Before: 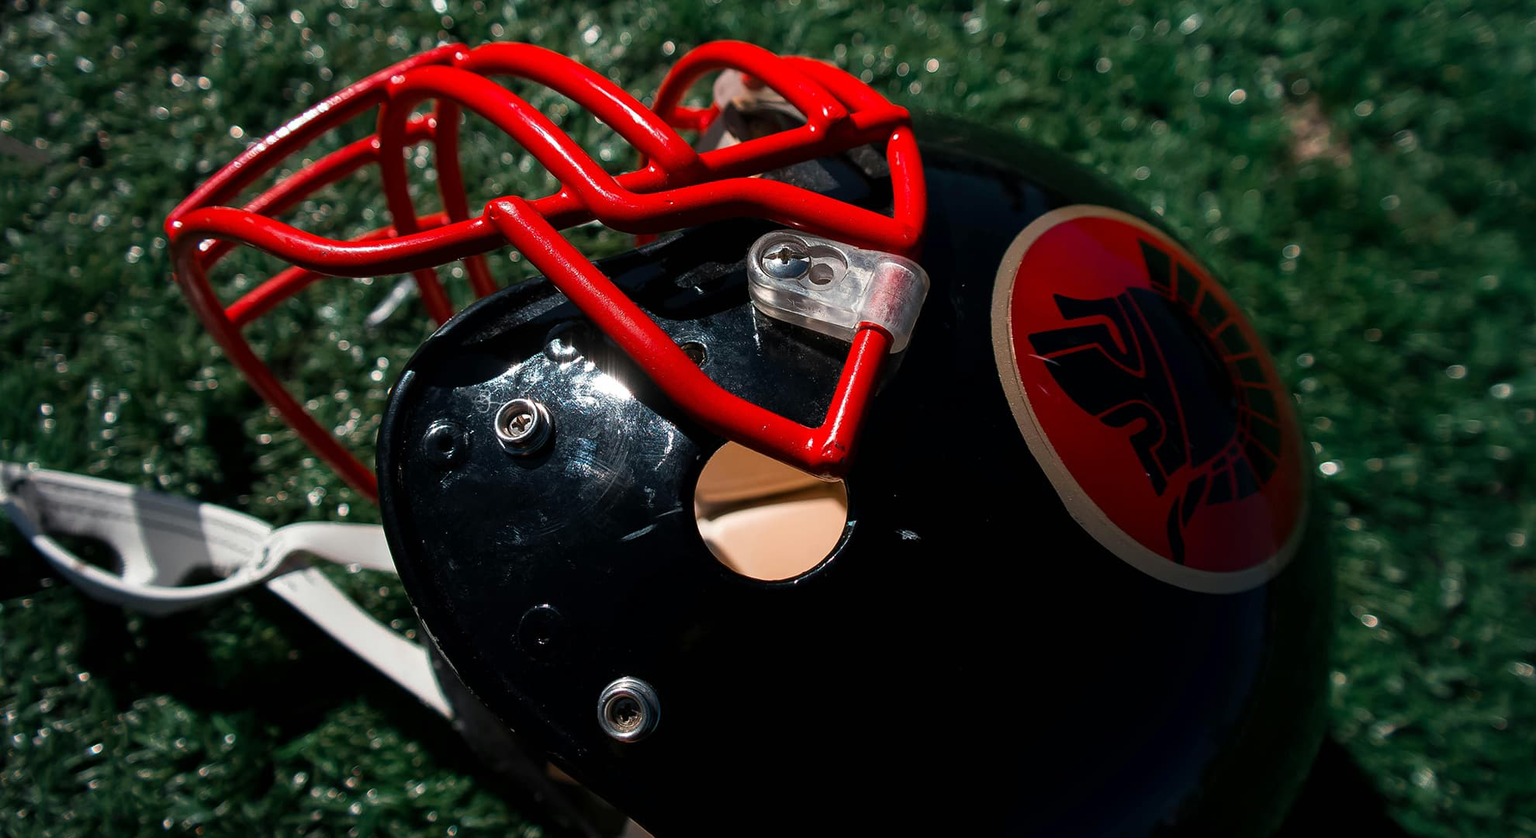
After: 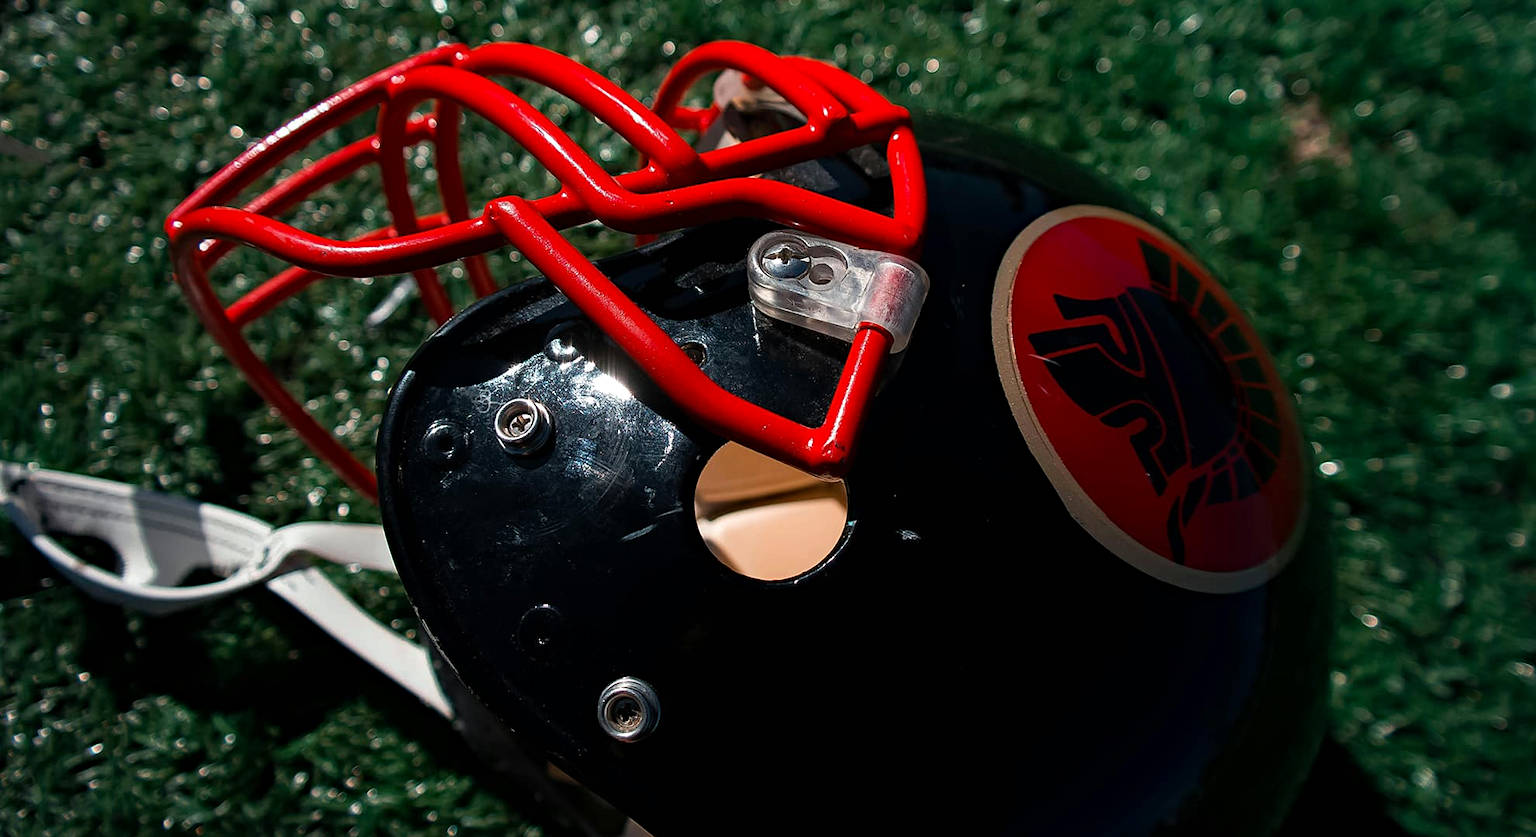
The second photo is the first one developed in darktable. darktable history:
haze removal: compatibility mode true, adaptive false
sharpen: amount 0.2
